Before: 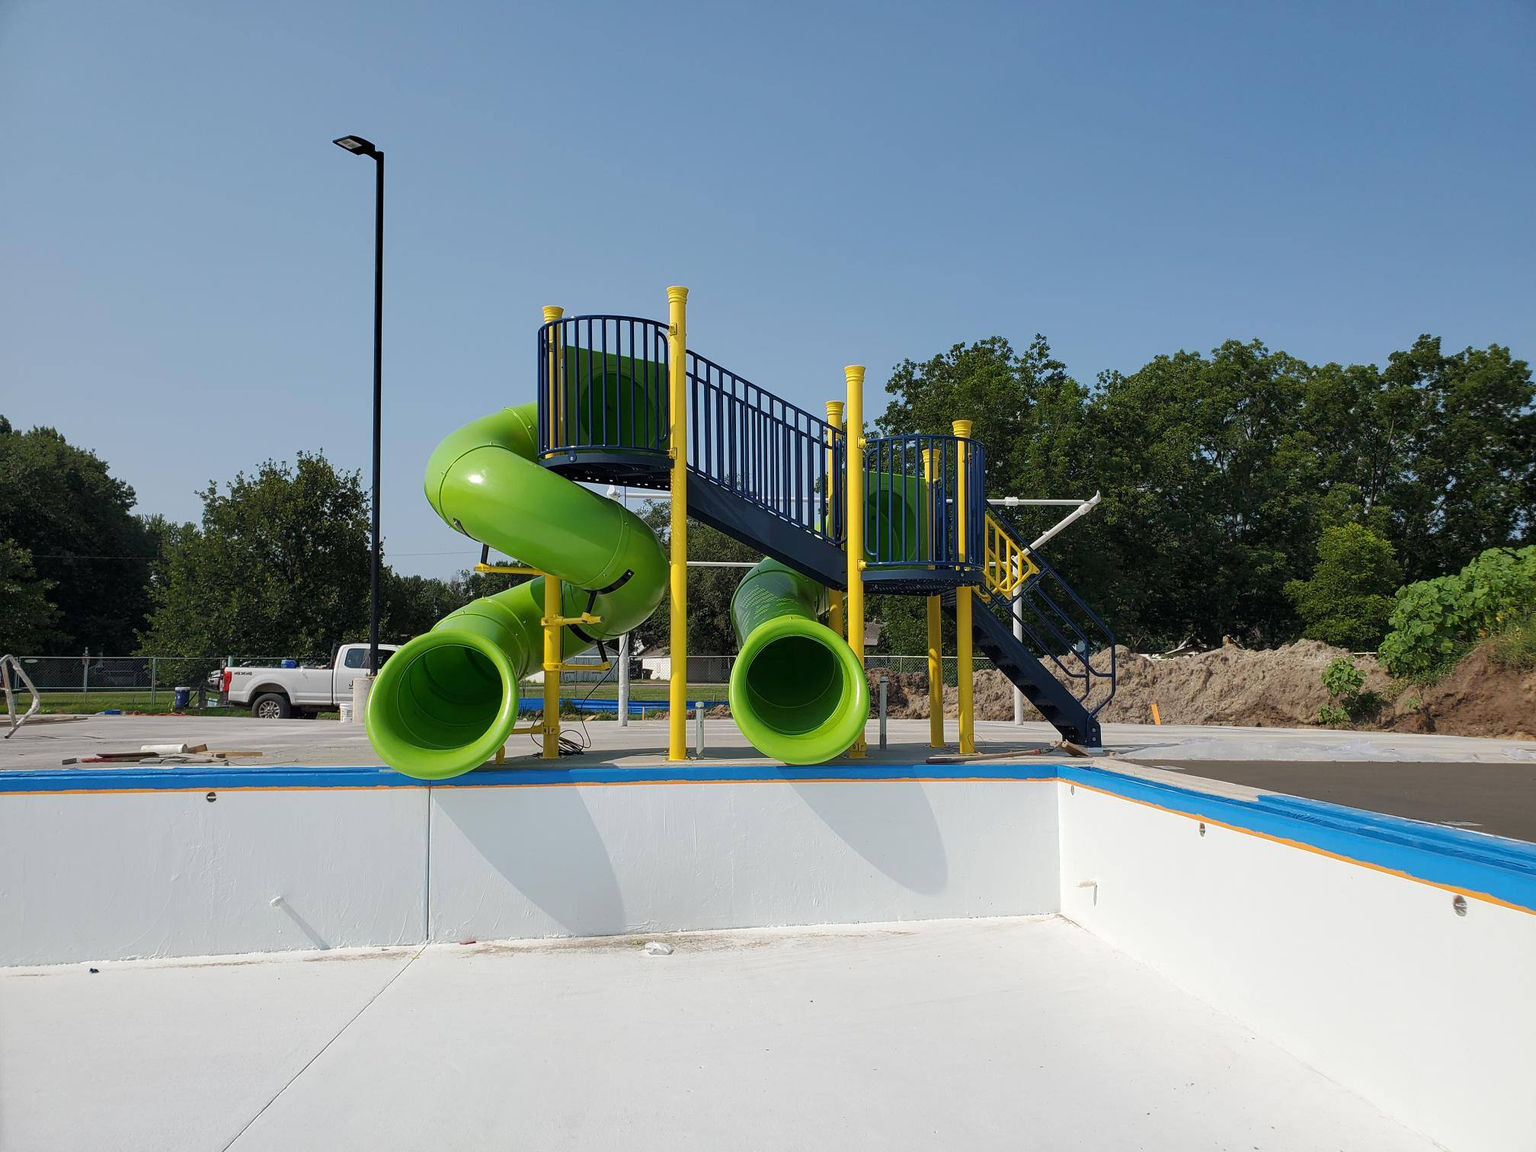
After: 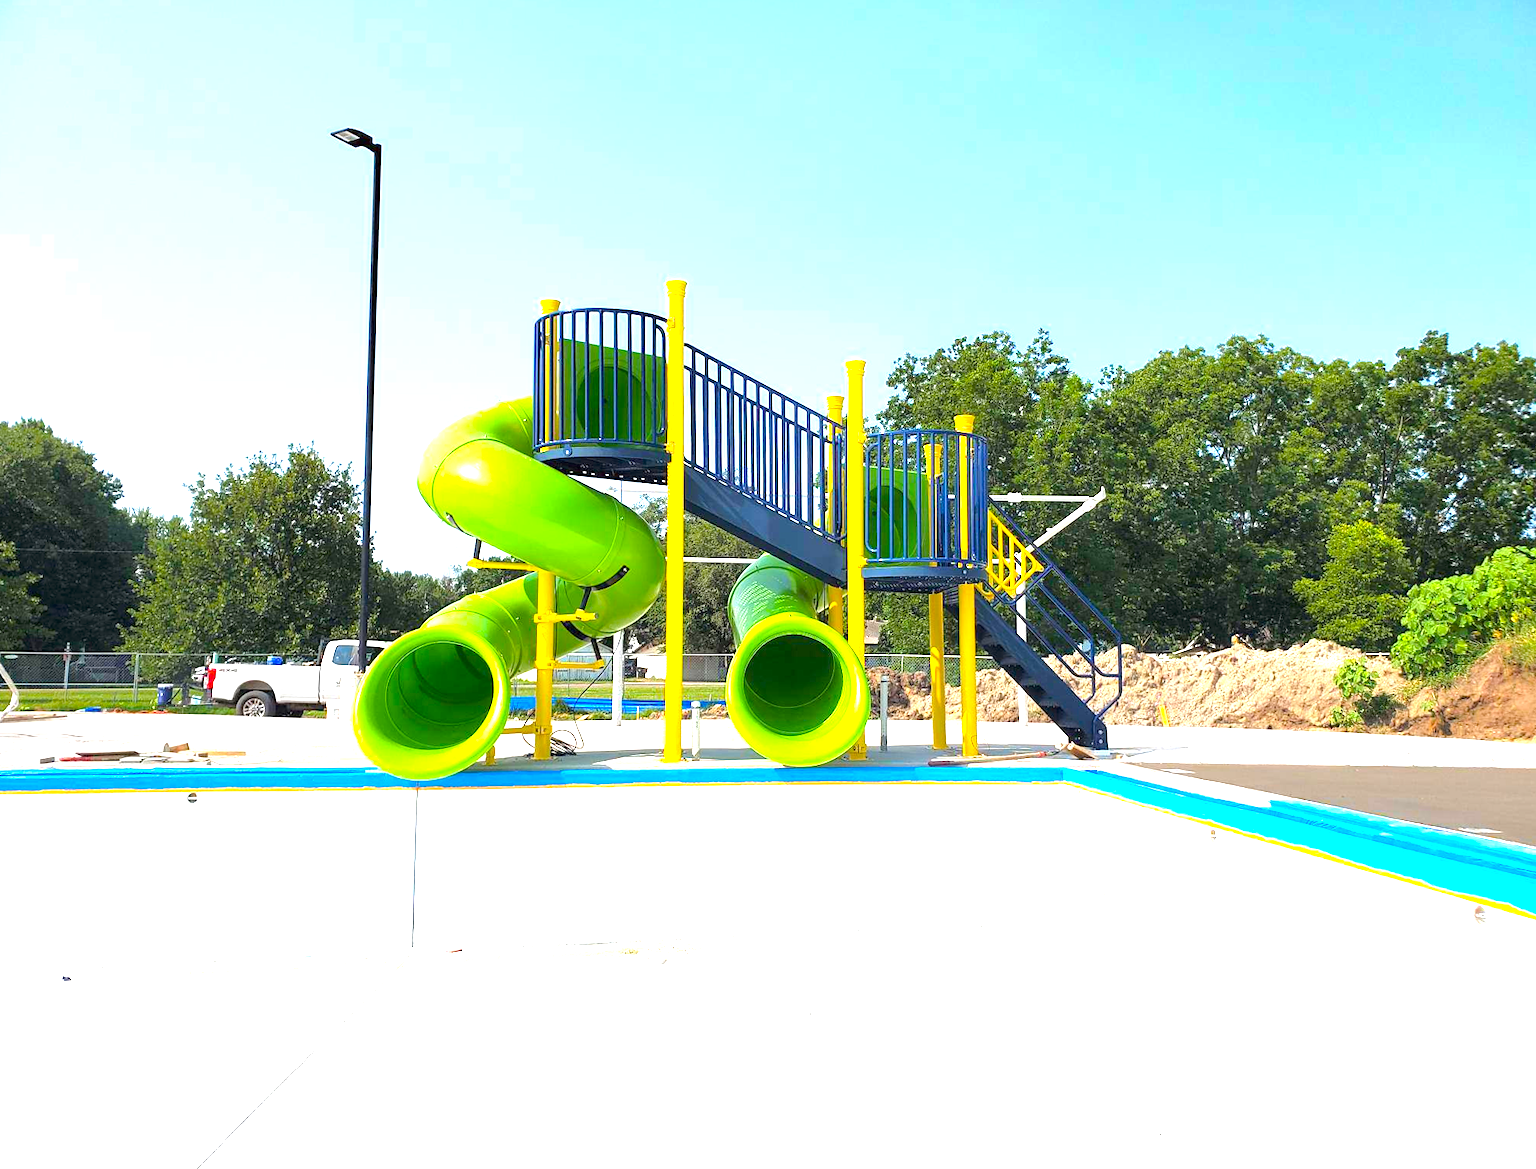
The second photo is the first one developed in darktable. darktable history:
color balance rgb: perceptual saturation grading › global saturation 25%, perceptual brilliance grading › mid-tones 10%, perceptual brilliance grading › shadows 15%, global vibrance 20%
rotate and perspective: rotation 0.226°, lens shift (vertical) -0.042, crop left 0.023, crop right 0.982, crop top 0.006, crop bottom 0.994
exposure: black level correction 0, exposure 2 EV, compensate highlight preservation false
